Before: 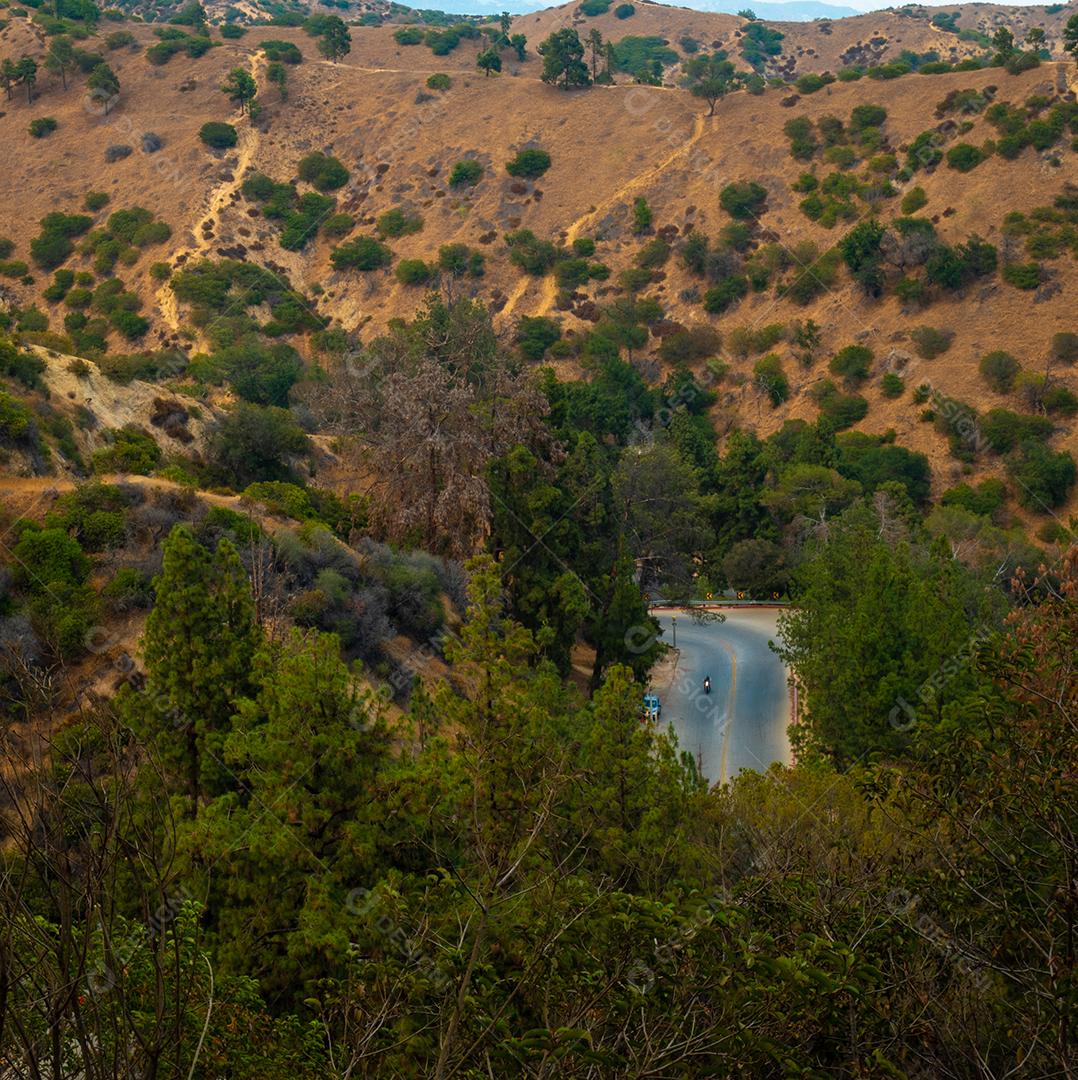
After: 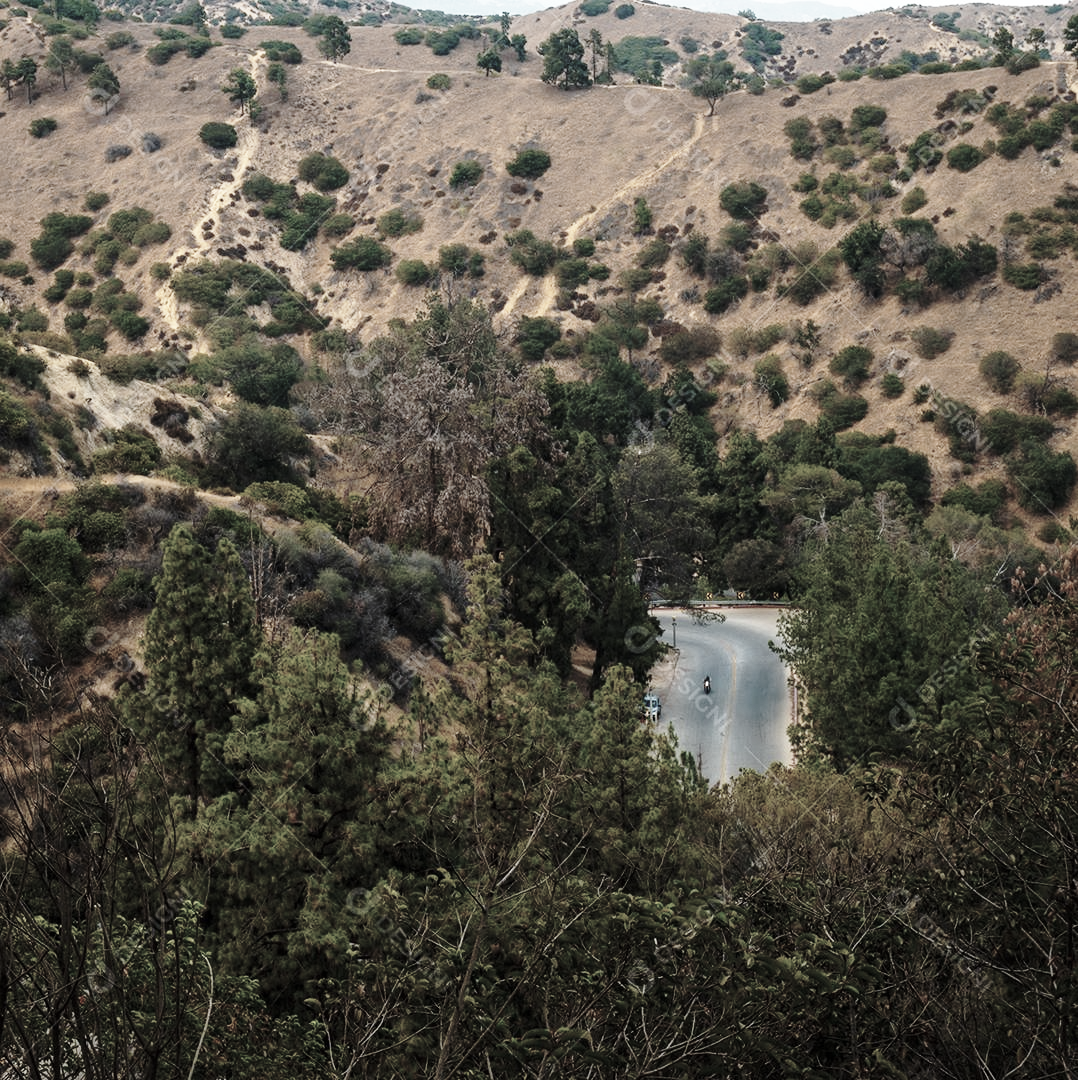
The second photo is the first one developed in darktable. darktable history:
color correction: highlights b* 0.017, saturation 0.318
base curve: curves: ch0 [(0, 0) (0.036, 0.037) (0.121, 0.228) (0.46, 0.76) (0.859, 0.983) (1, 1)], preserve colors none
